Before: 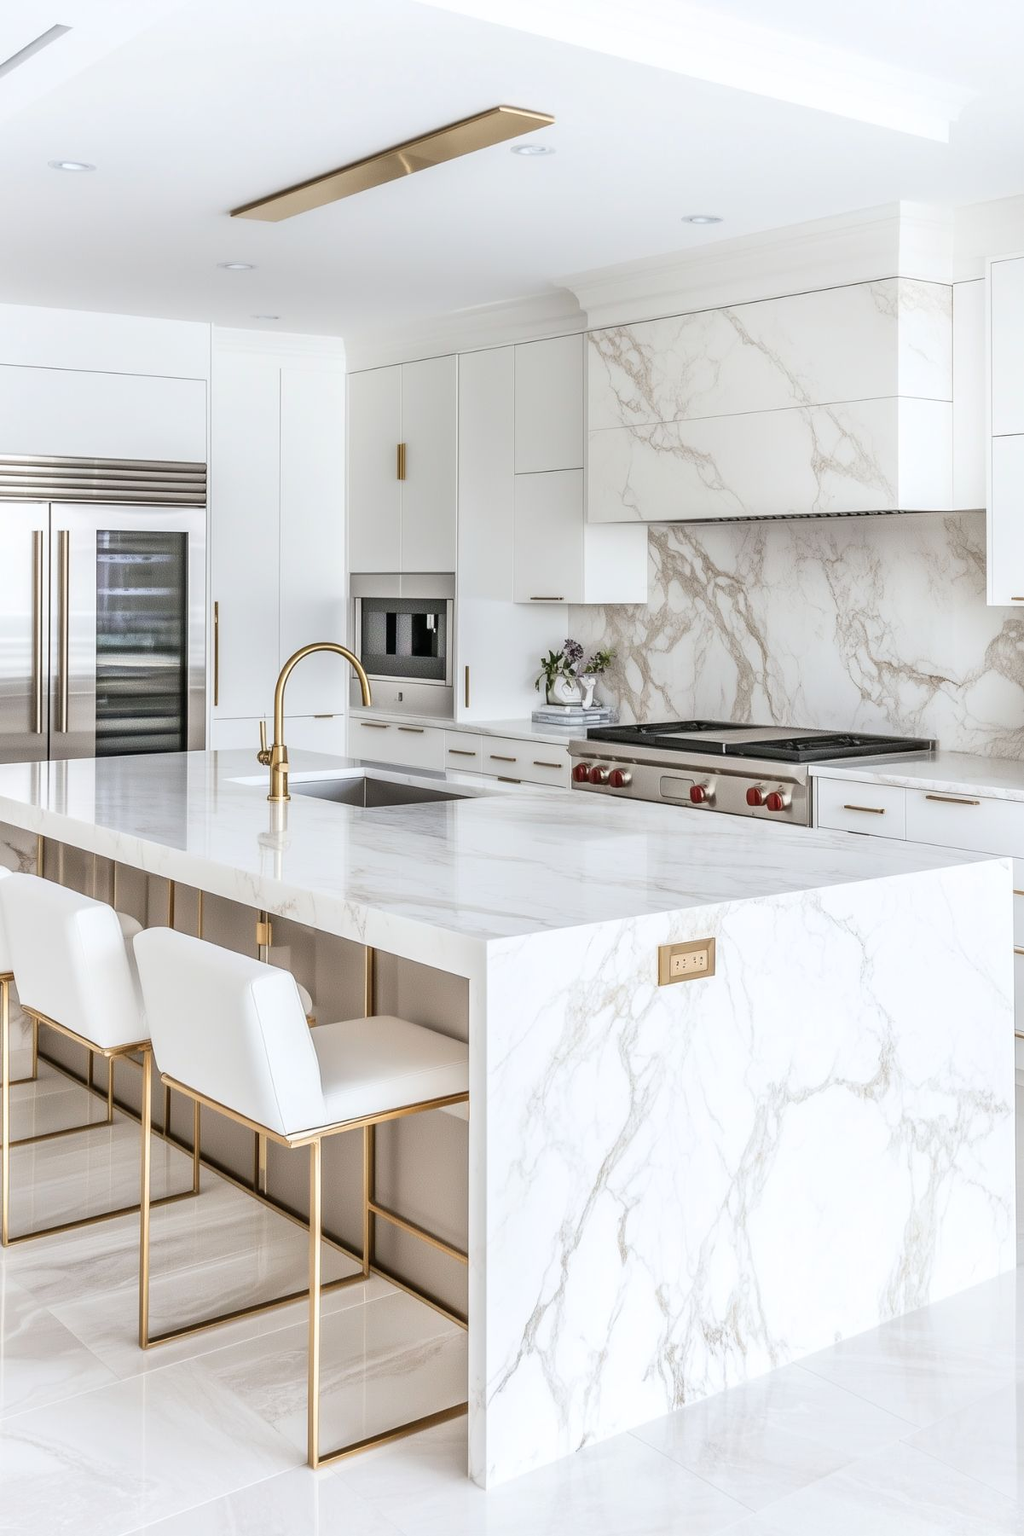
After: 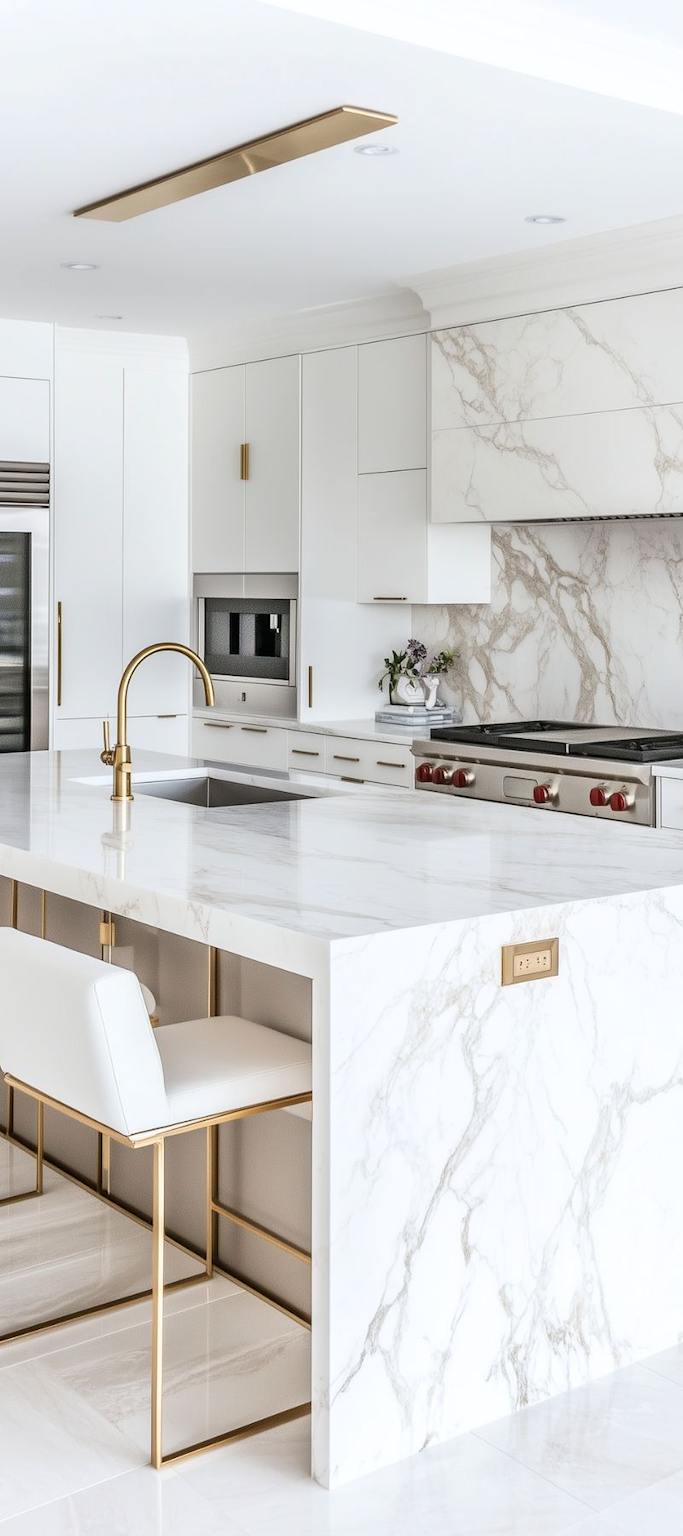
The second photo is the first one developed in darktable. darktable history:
contrast brightness saturation: contrast 0.073
crop: left 15.393%, right 17.904%
